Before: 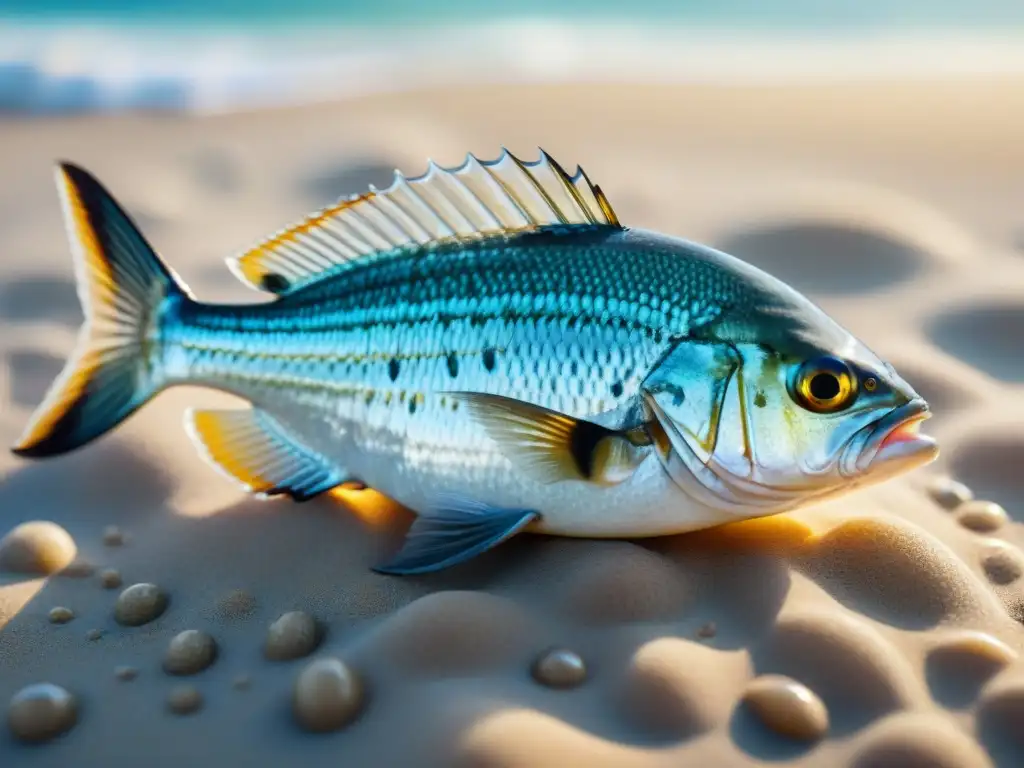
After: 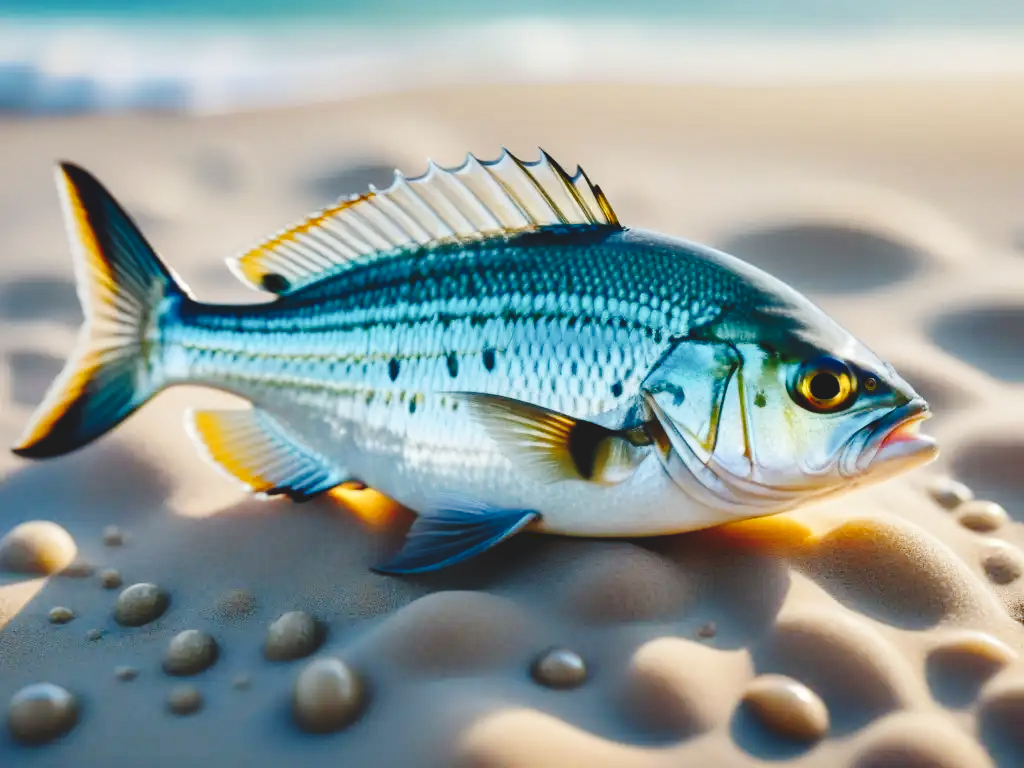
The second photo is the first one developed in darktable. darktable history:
shadows and highlights: shadows 25.24, highlights -48.17, soften with gaussian
tone curve: curves: ch0 [(0, 0) (0.003, 0.112) (0.011, 0.115) (0.025, 0.111) (0.044, 0.114) (0.069, 0.126) (0.1, 0.144) (0.136, 0.164) (0.177, 0.196) (0.224, 0.249) (0.277, 0.316) (0.335, 0.401) (0.399, 0.487) (0.468, 0.571) (0.543, 0.647) (0.623, 0.728) (0.709, 0.795) (0.801, 0.866) (0.898, 0.933) (1, 1)], preserve colors none
